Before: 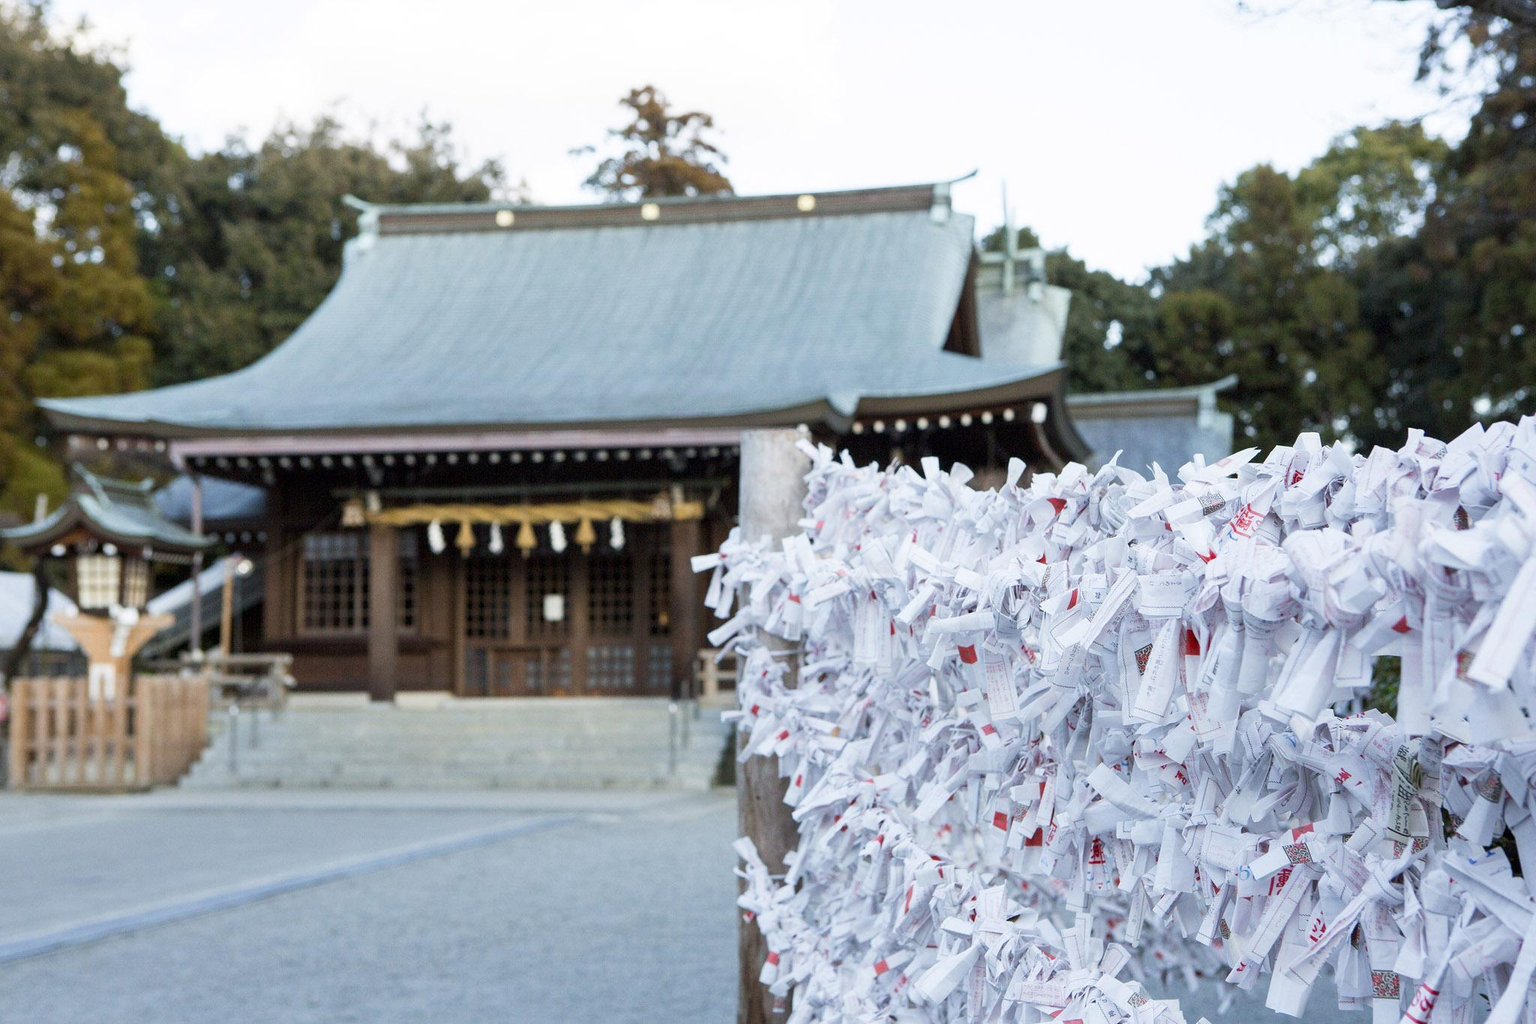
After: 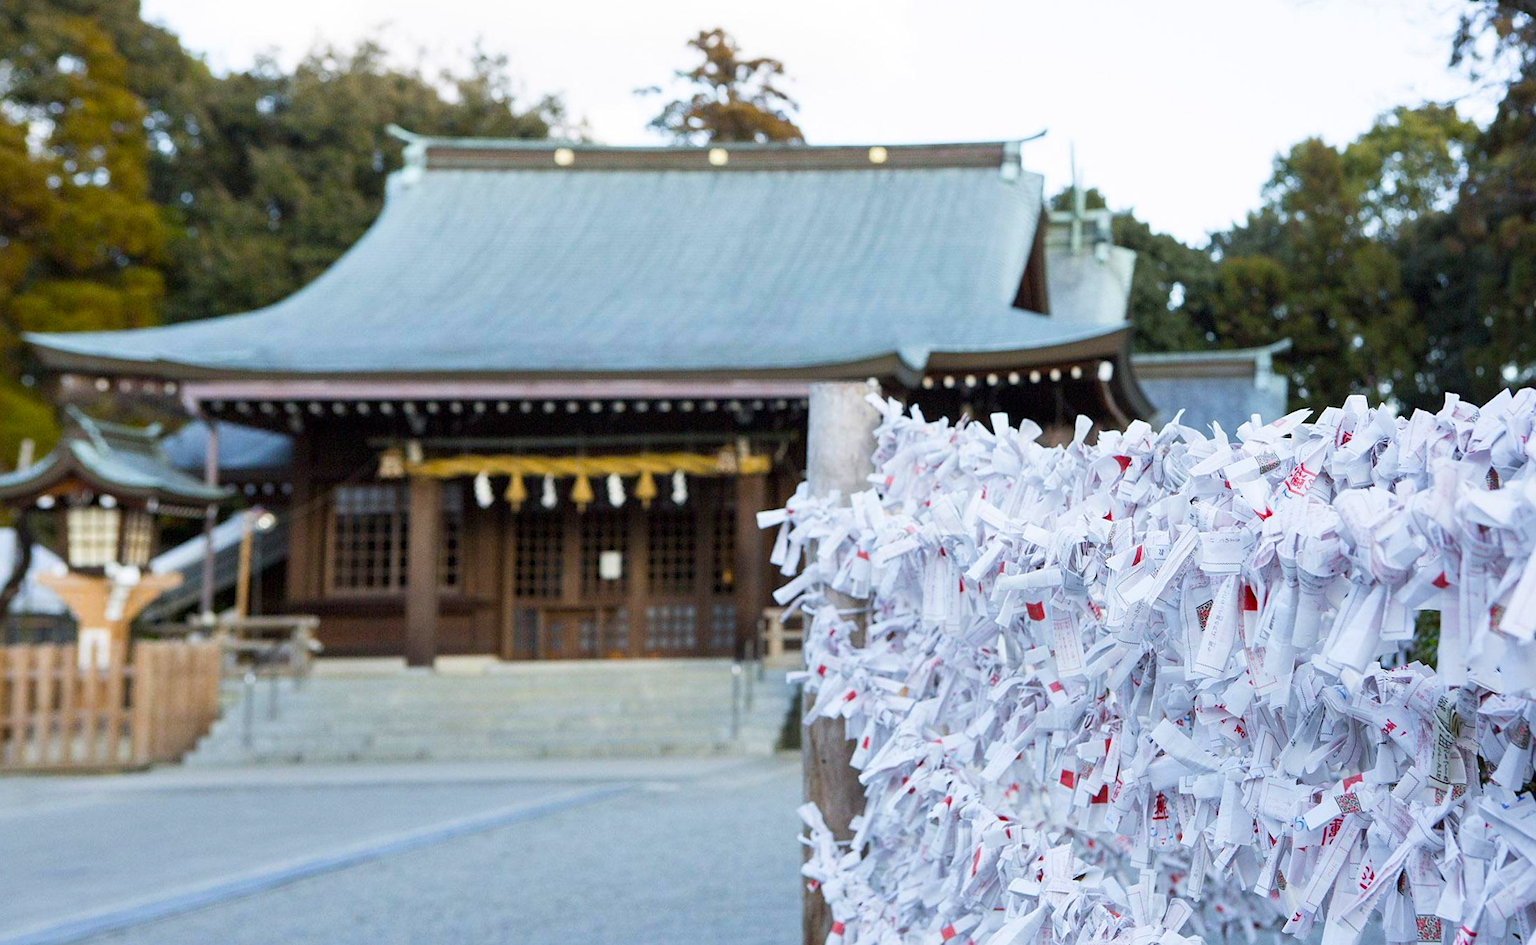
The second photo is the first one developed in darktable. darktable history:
color balance rgb: perceptual saturation grading › global saturation 25%, global vibrance 20%
rotate and perspective: rotation -0.013°, lens shift (vertical) -0.027, lens shift (horizontal) 0.178, crop left 0.016, crop right 0.989, crop top 0.082, crop bottom 0.918
crop and rotate: angle -0.5°
tone equalizer: on, module defaults
sharpen: amount 0.2
